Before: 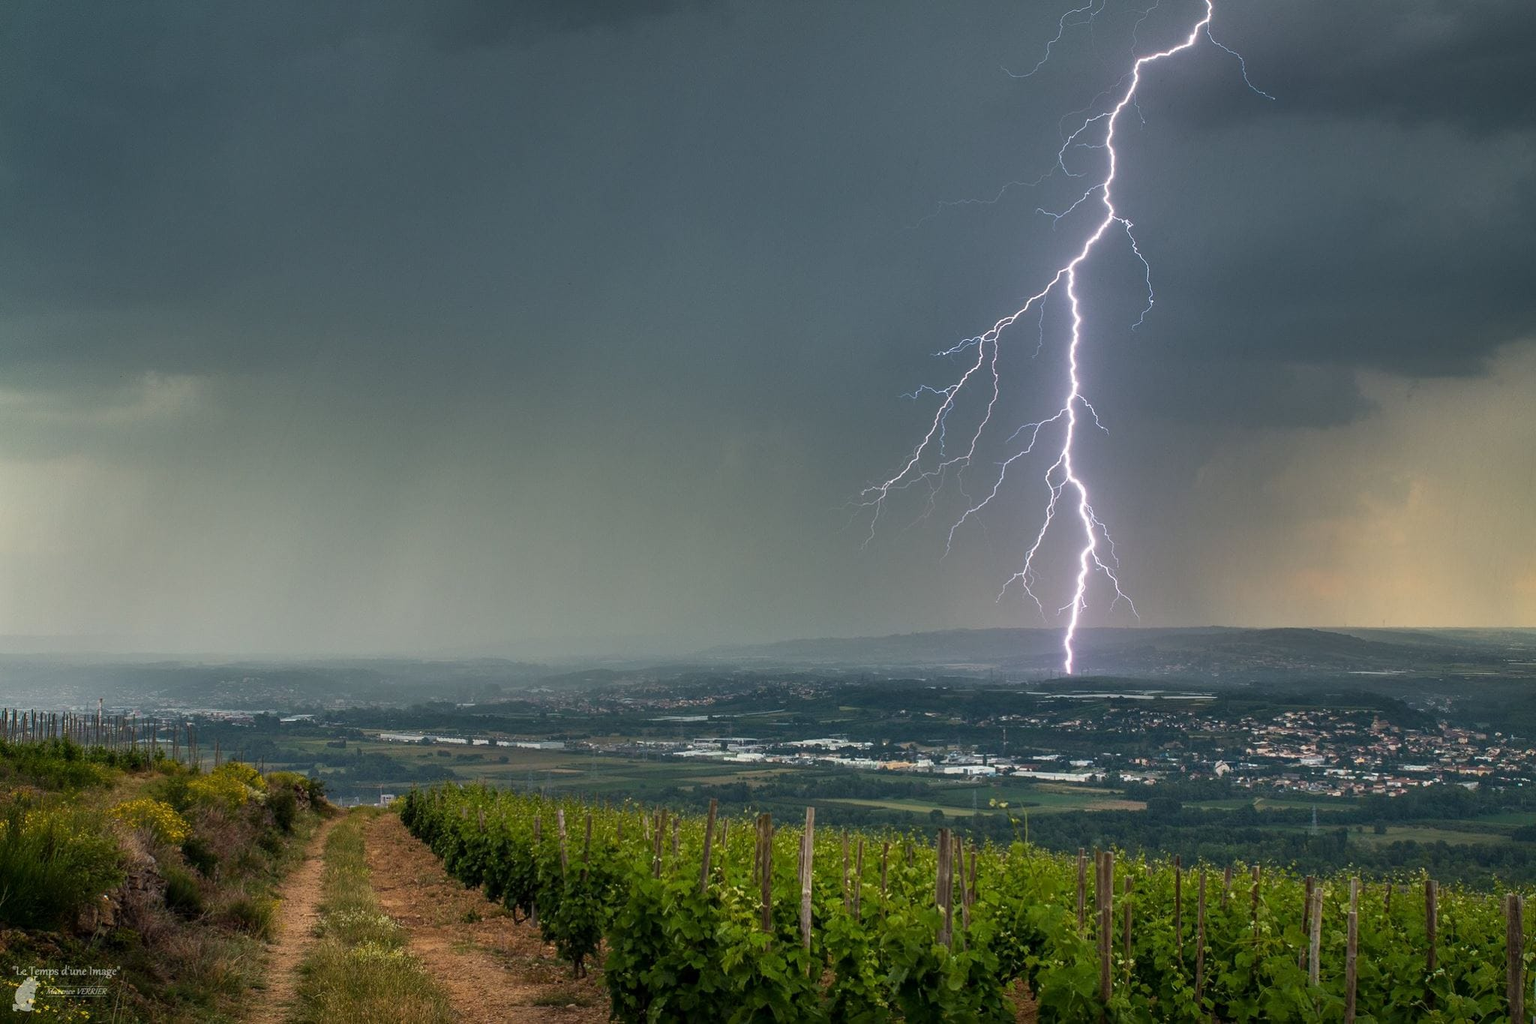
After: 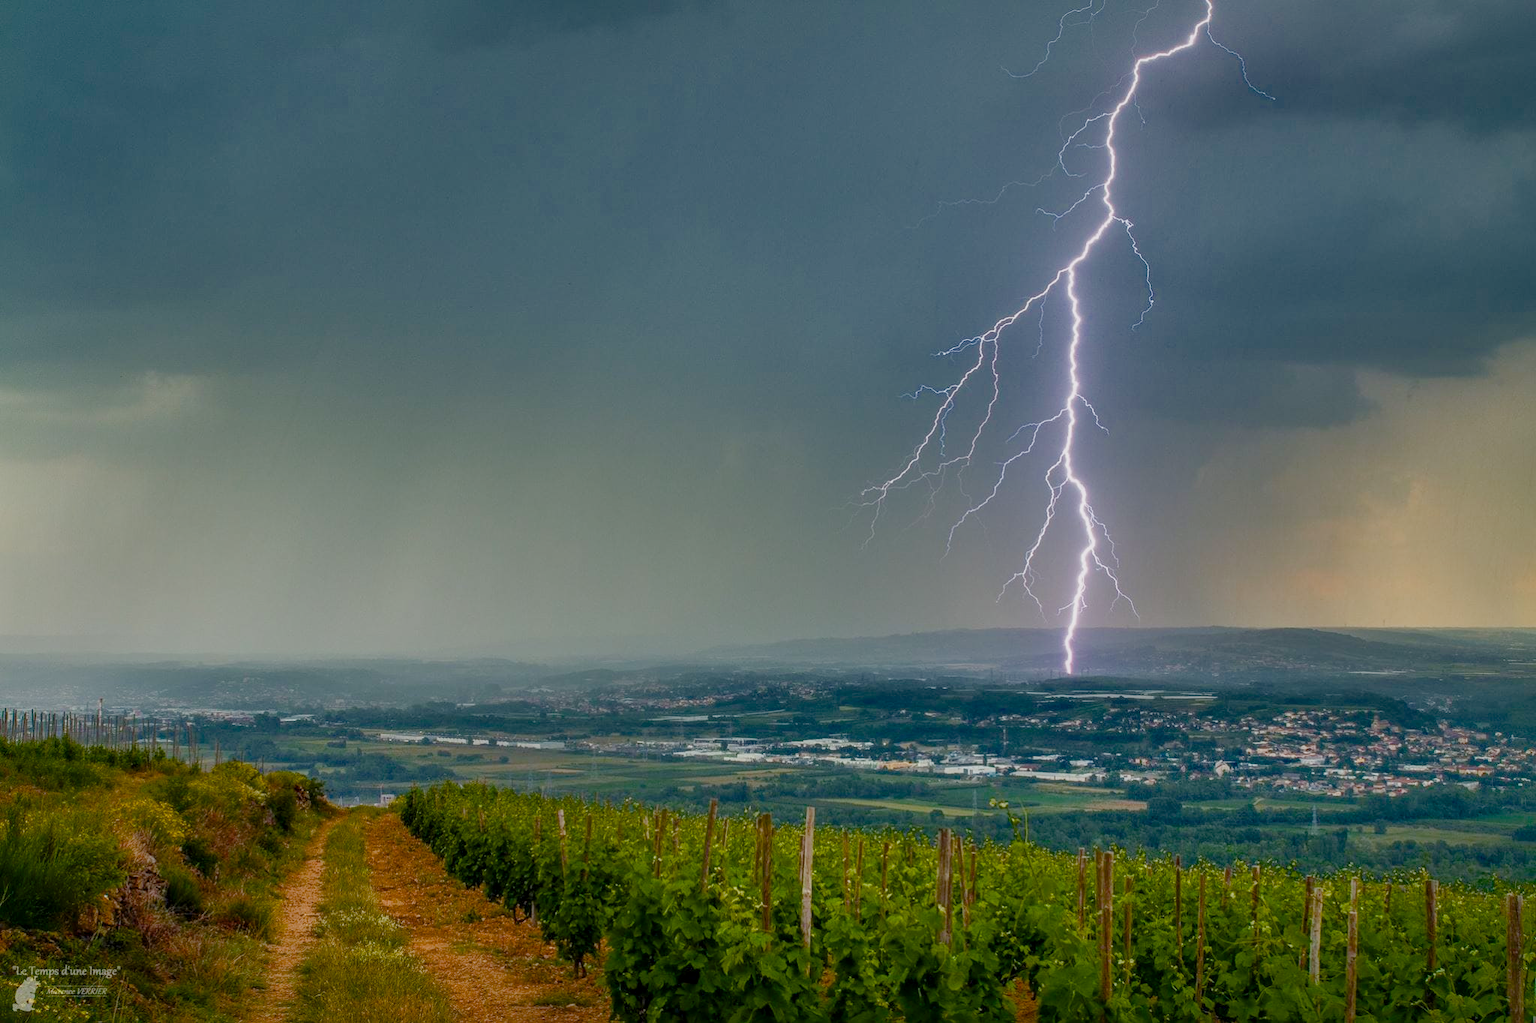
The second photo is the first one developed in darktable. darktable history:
local contrast: detail 113%
color balance rgb: perceptual saturation grading › global saturation 44.056%, perceptual saturation grading › highlights -50.262%, perceptual saturation grading › shadows 30.366%, global vibrance -8.733%, contrast -13.322%, saturation formula JzAzBz (2021)
shadows and highlights: on, module defaults
